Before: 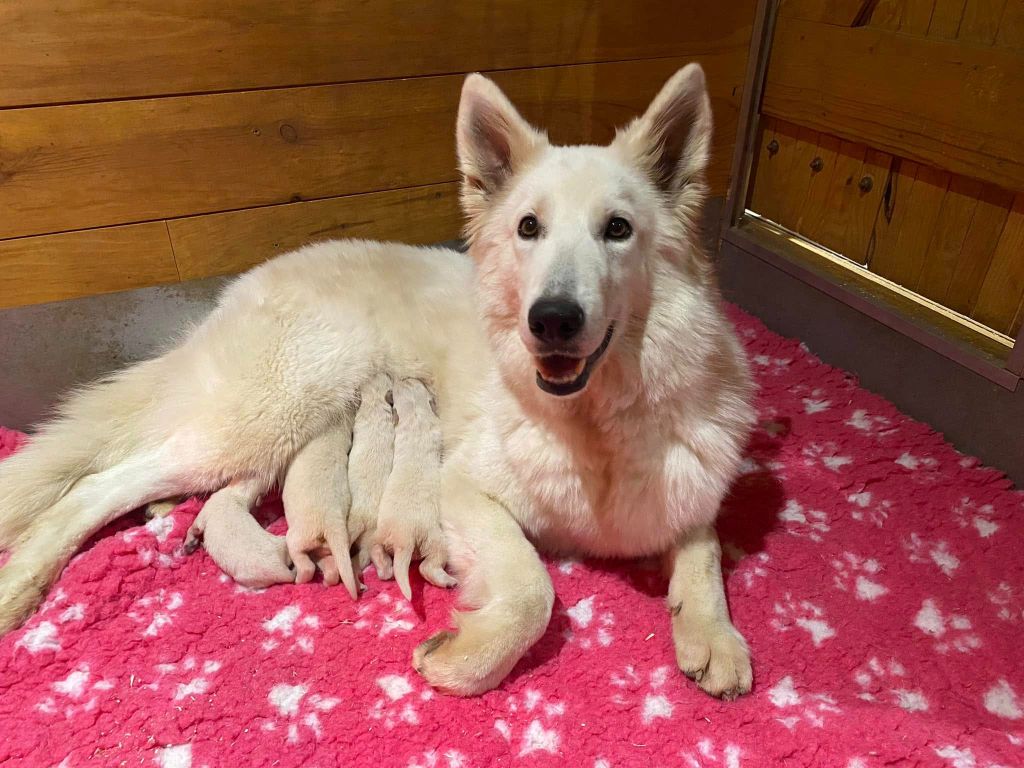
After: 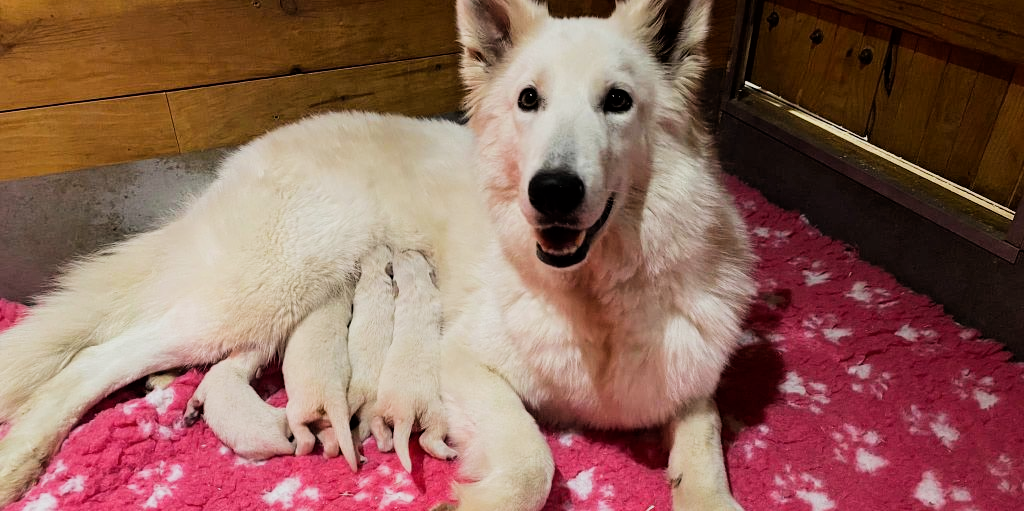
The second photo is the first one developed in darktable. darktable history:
filmic rgb: black relative exposure -5 EV, hardness 2.88, contrast 1.3, highlights saturation mix -30%
crop: top 16.727%, bottom 16.727%
